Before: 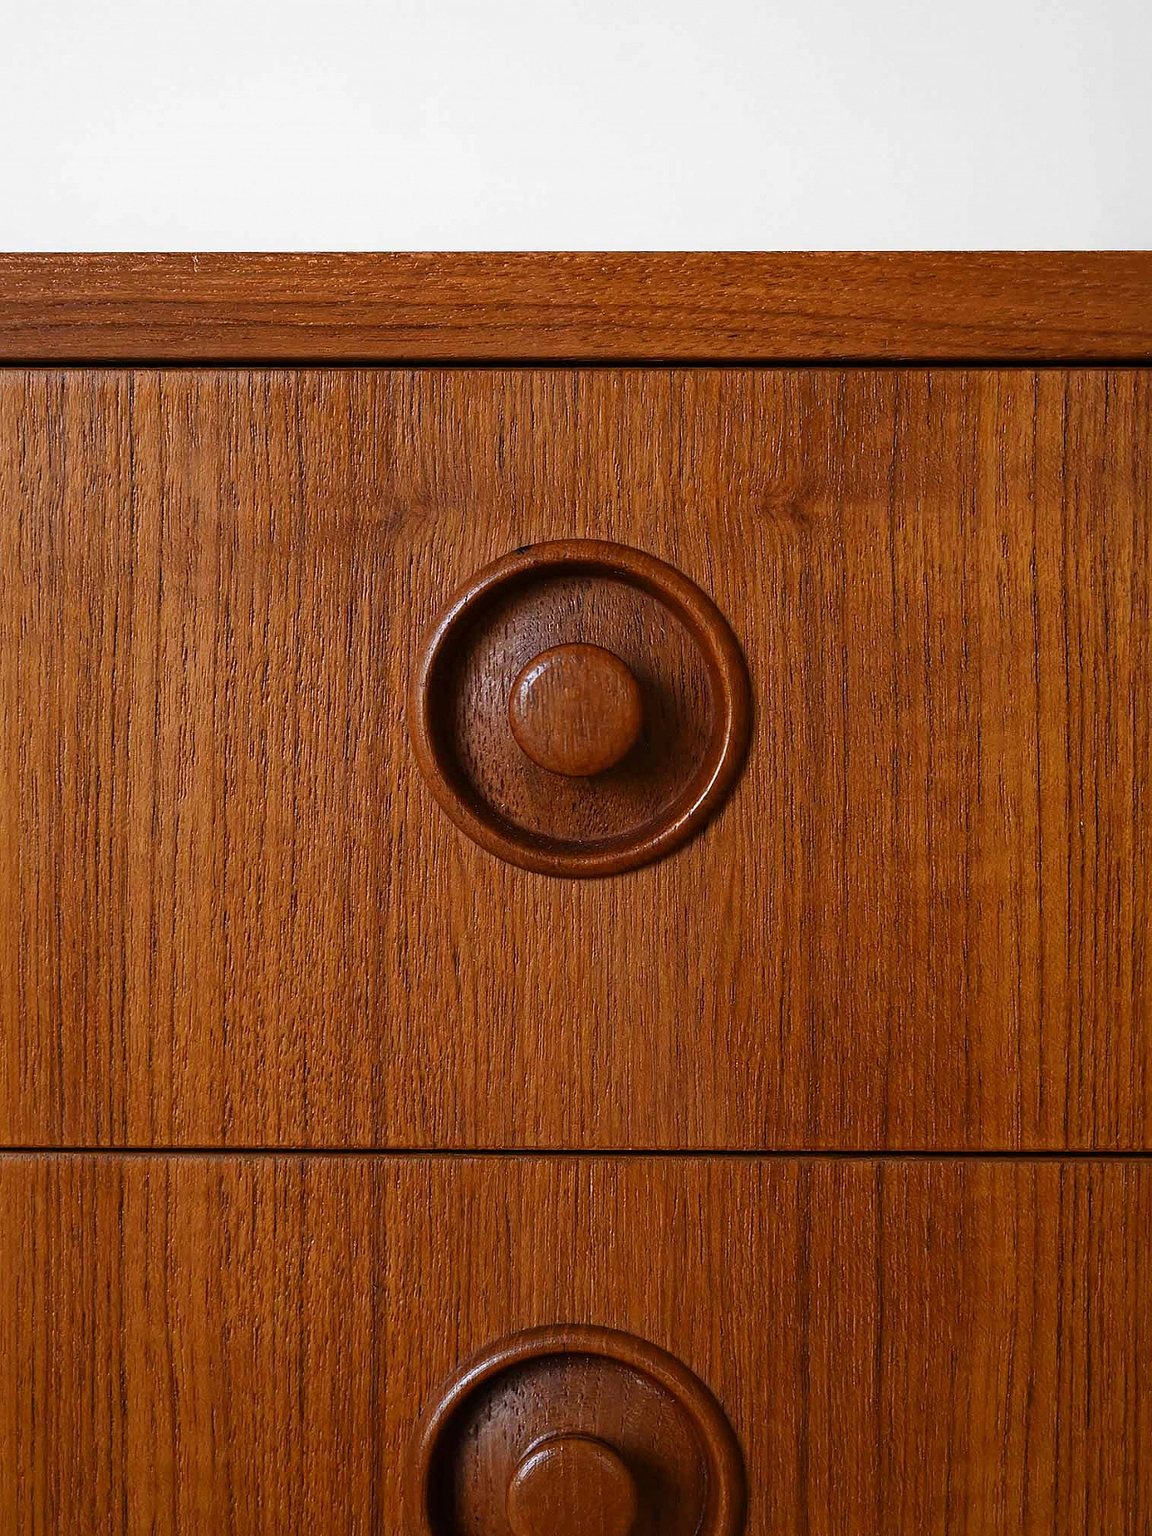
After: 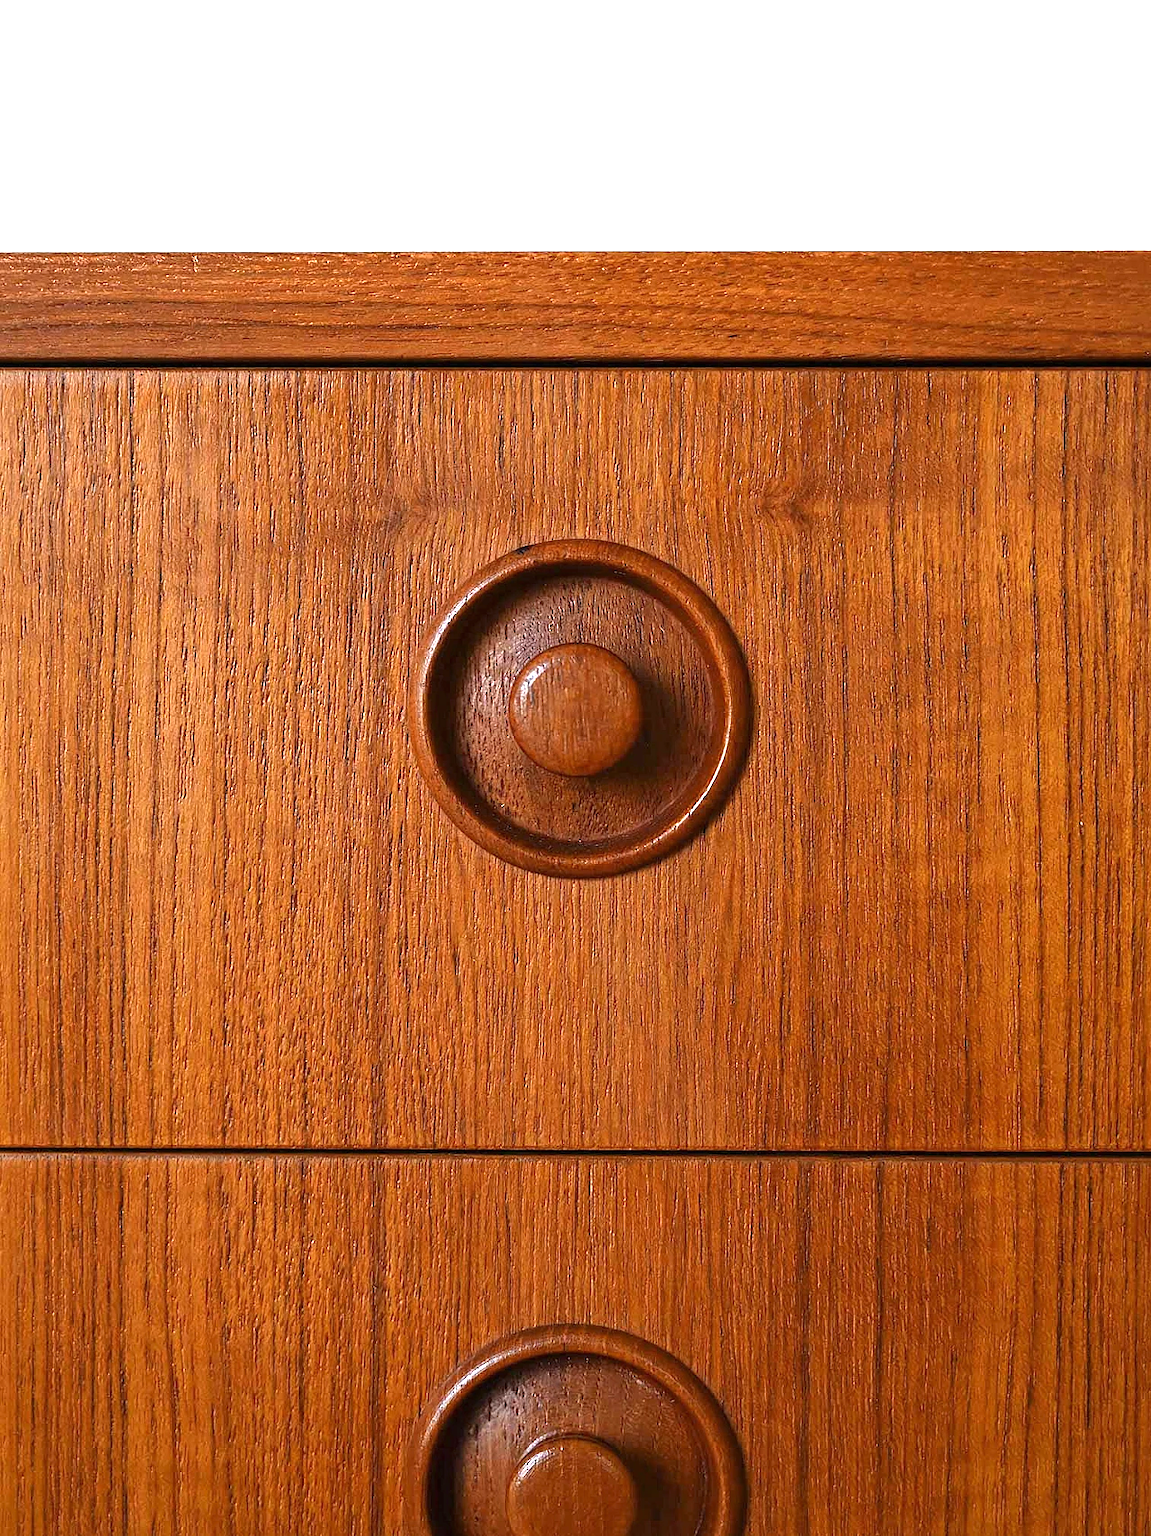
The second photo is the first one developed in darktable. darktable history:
tone equalizer: edges refinement/feathering 500, mask exposure compensation -1.57 EV, preserve details no
exposure: black level correction 0, exposure 0.952 EV, compensate highlight preservation false
